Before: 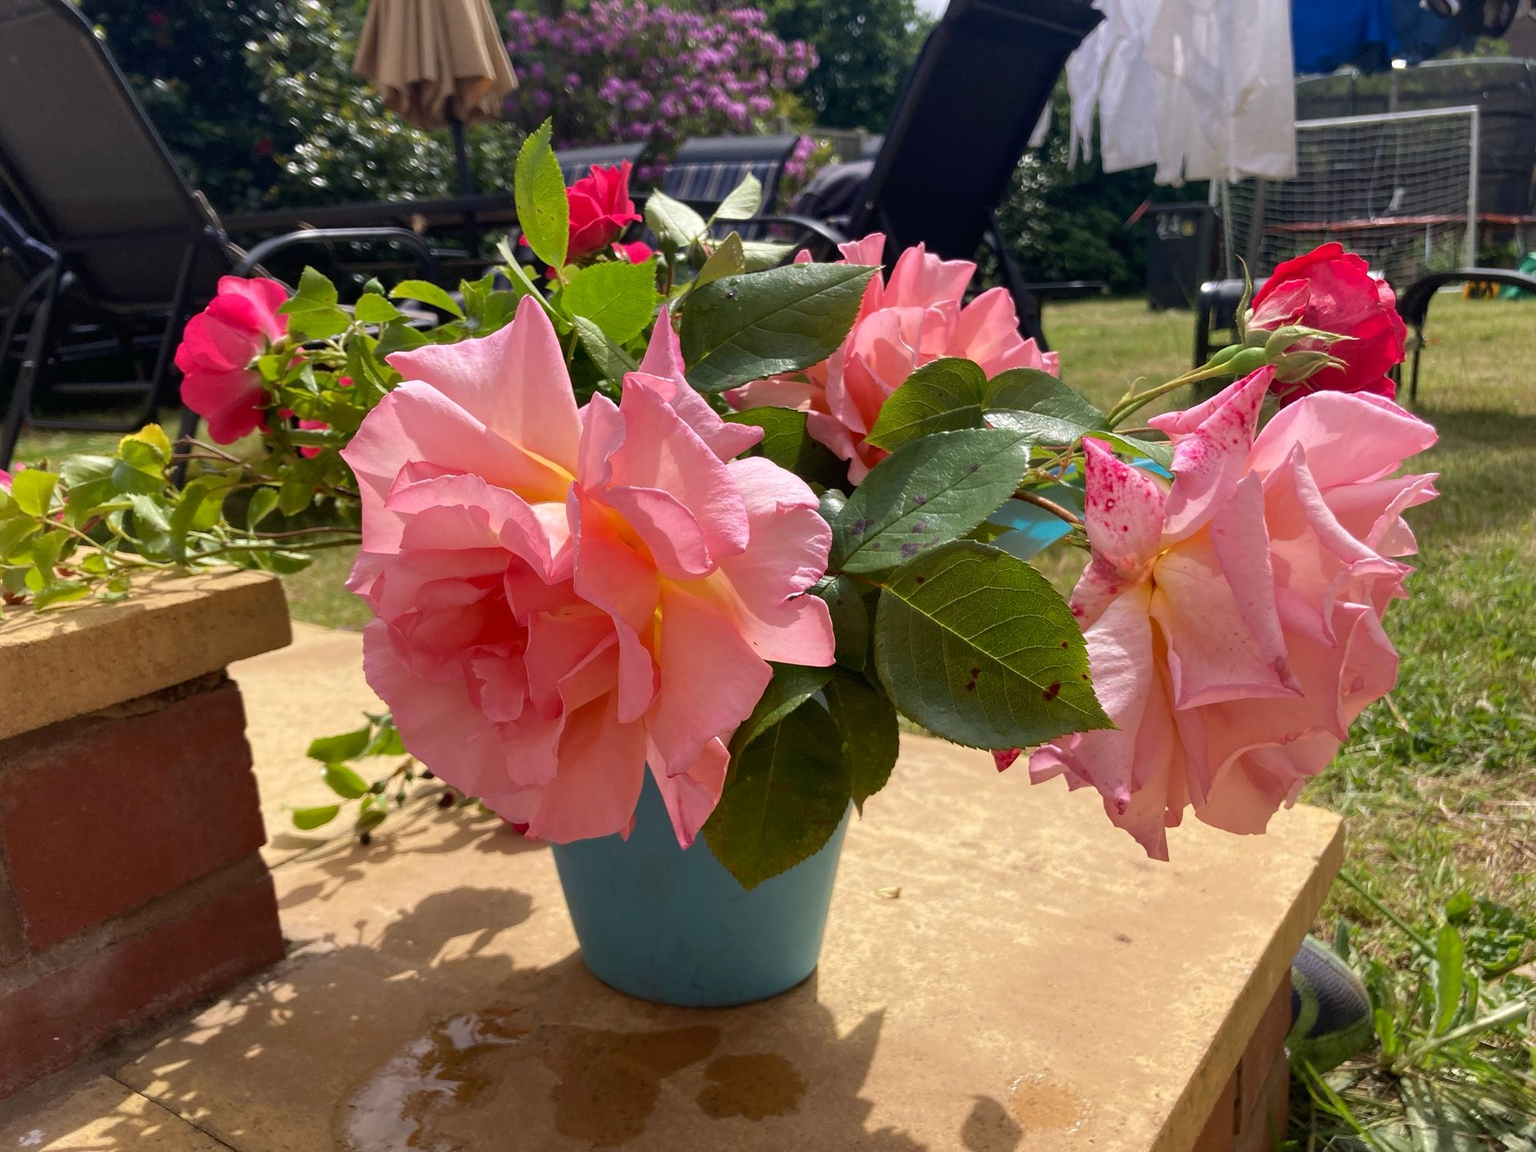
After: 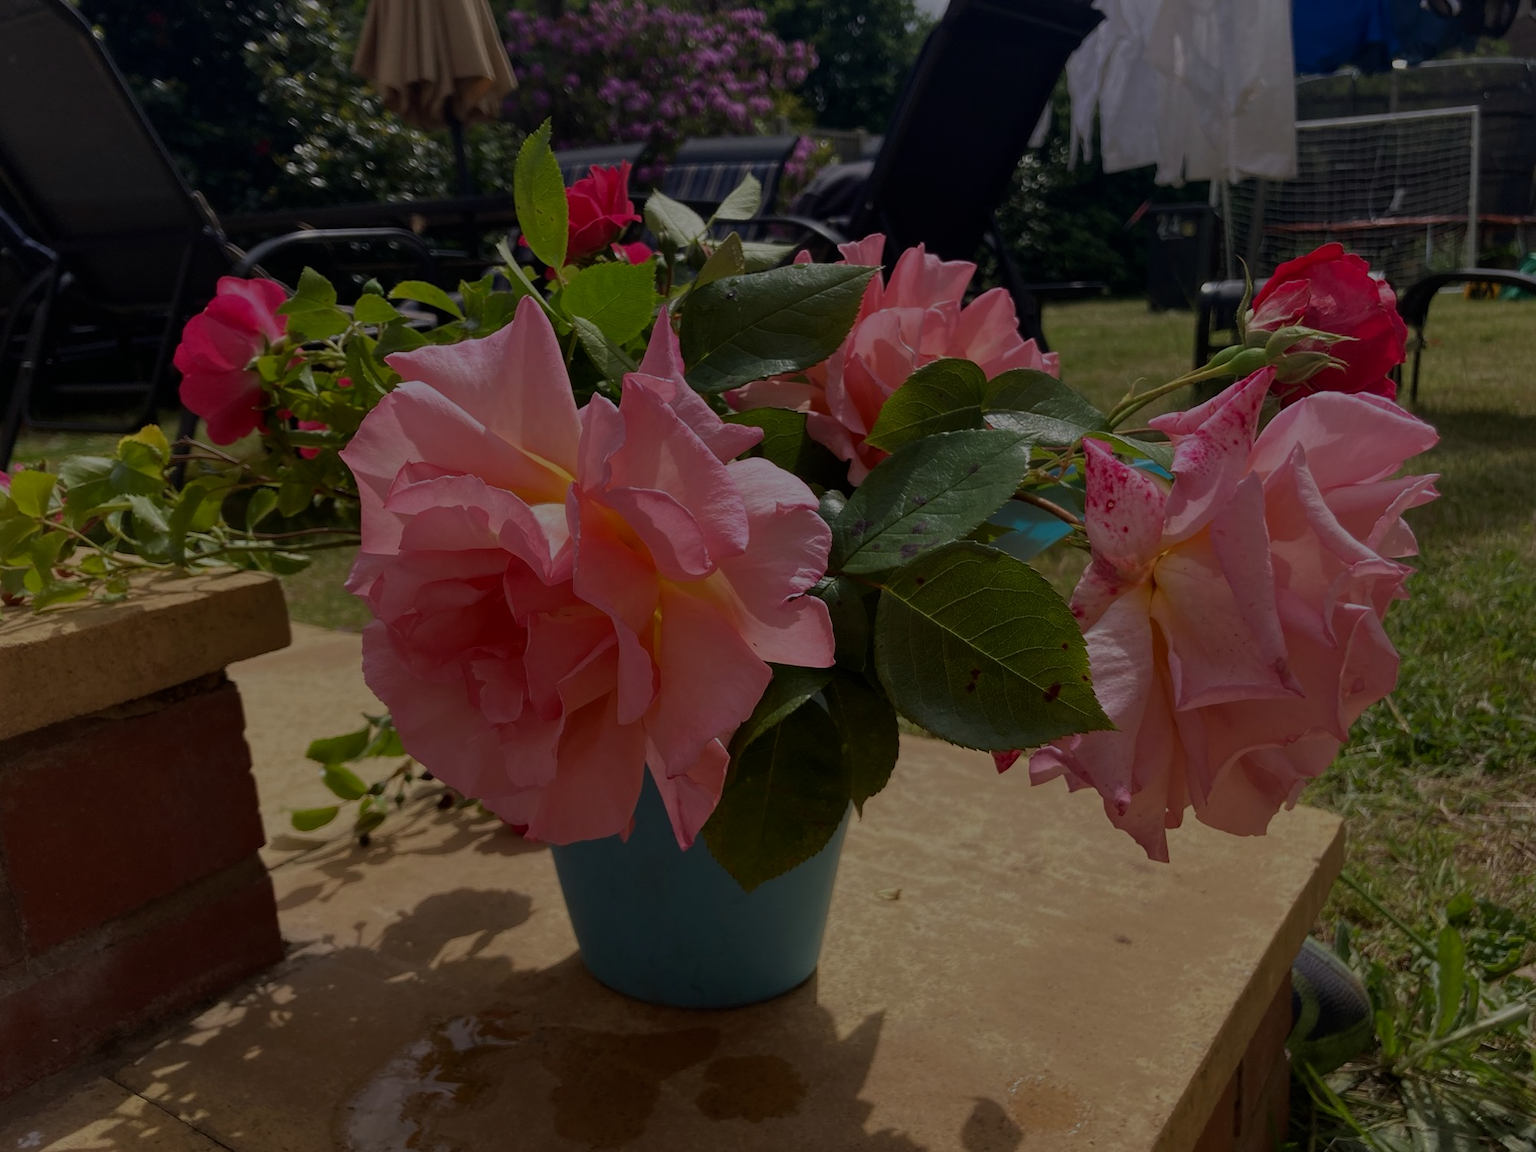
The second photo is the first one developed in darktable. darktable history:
exposure: exposure -1.974 EV, compensate highlight preservation false
crop and rotate: left 0.147%, bottom 0.013%
